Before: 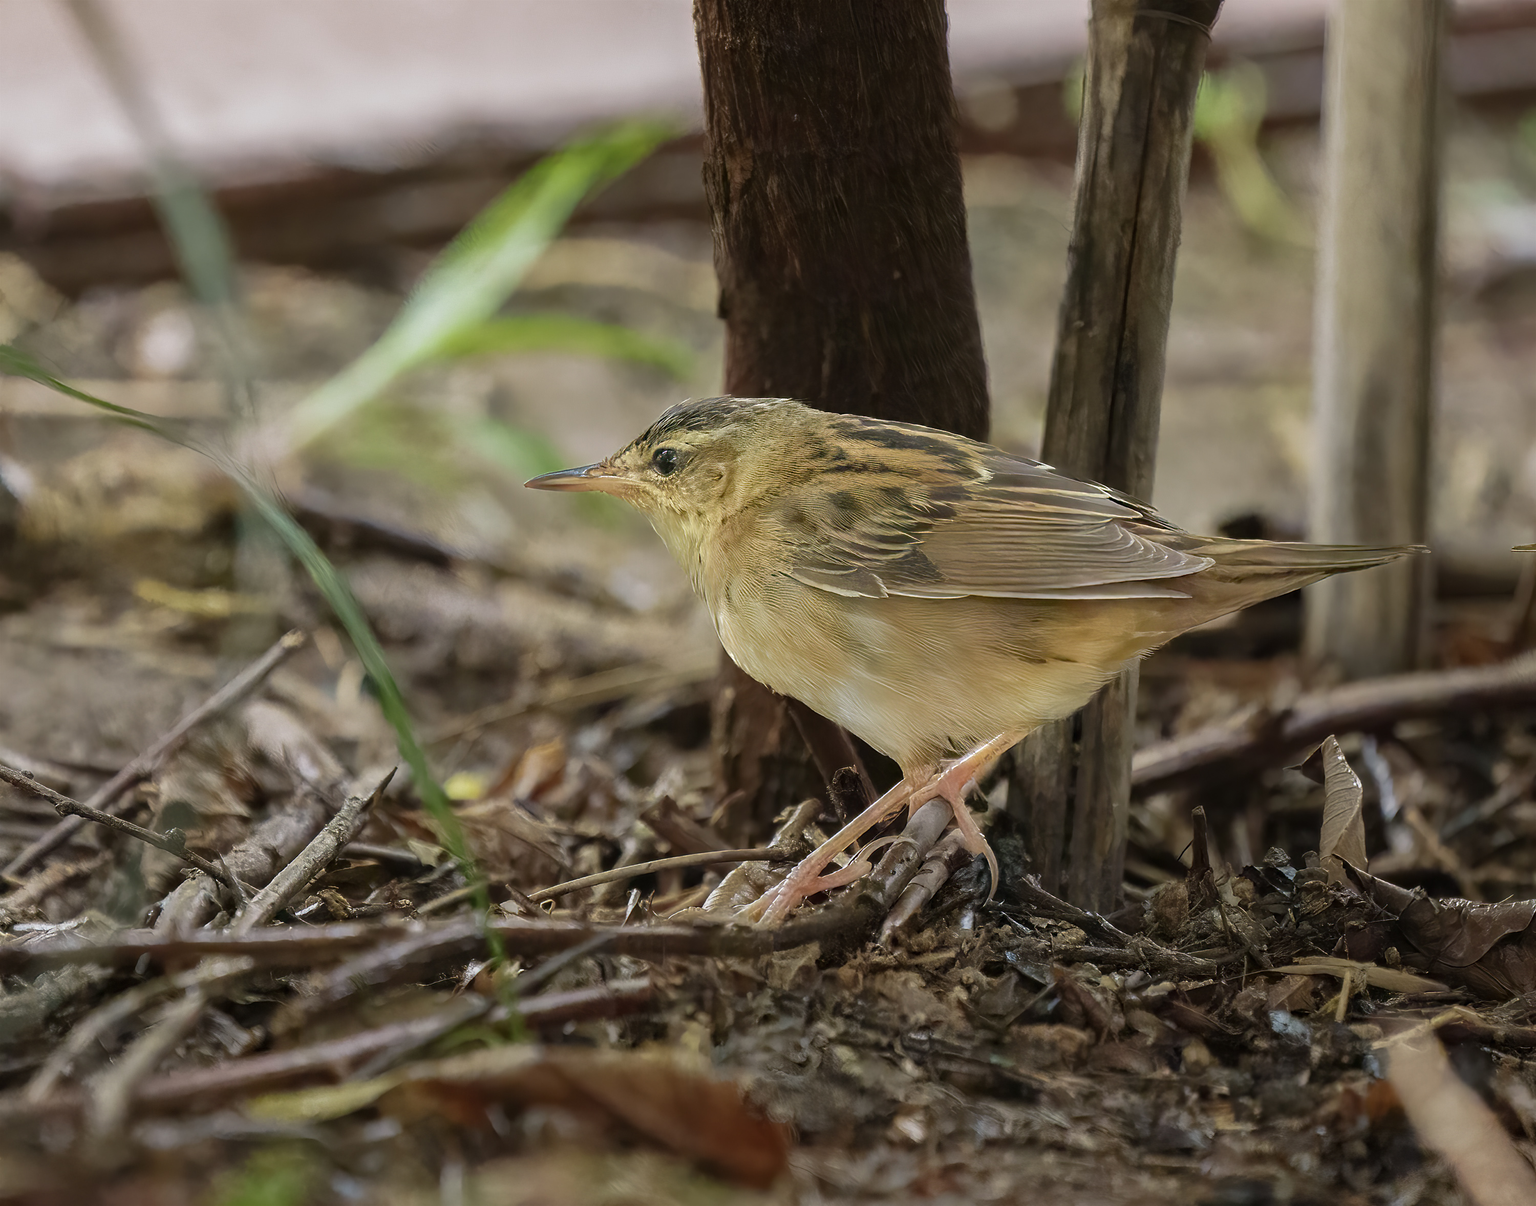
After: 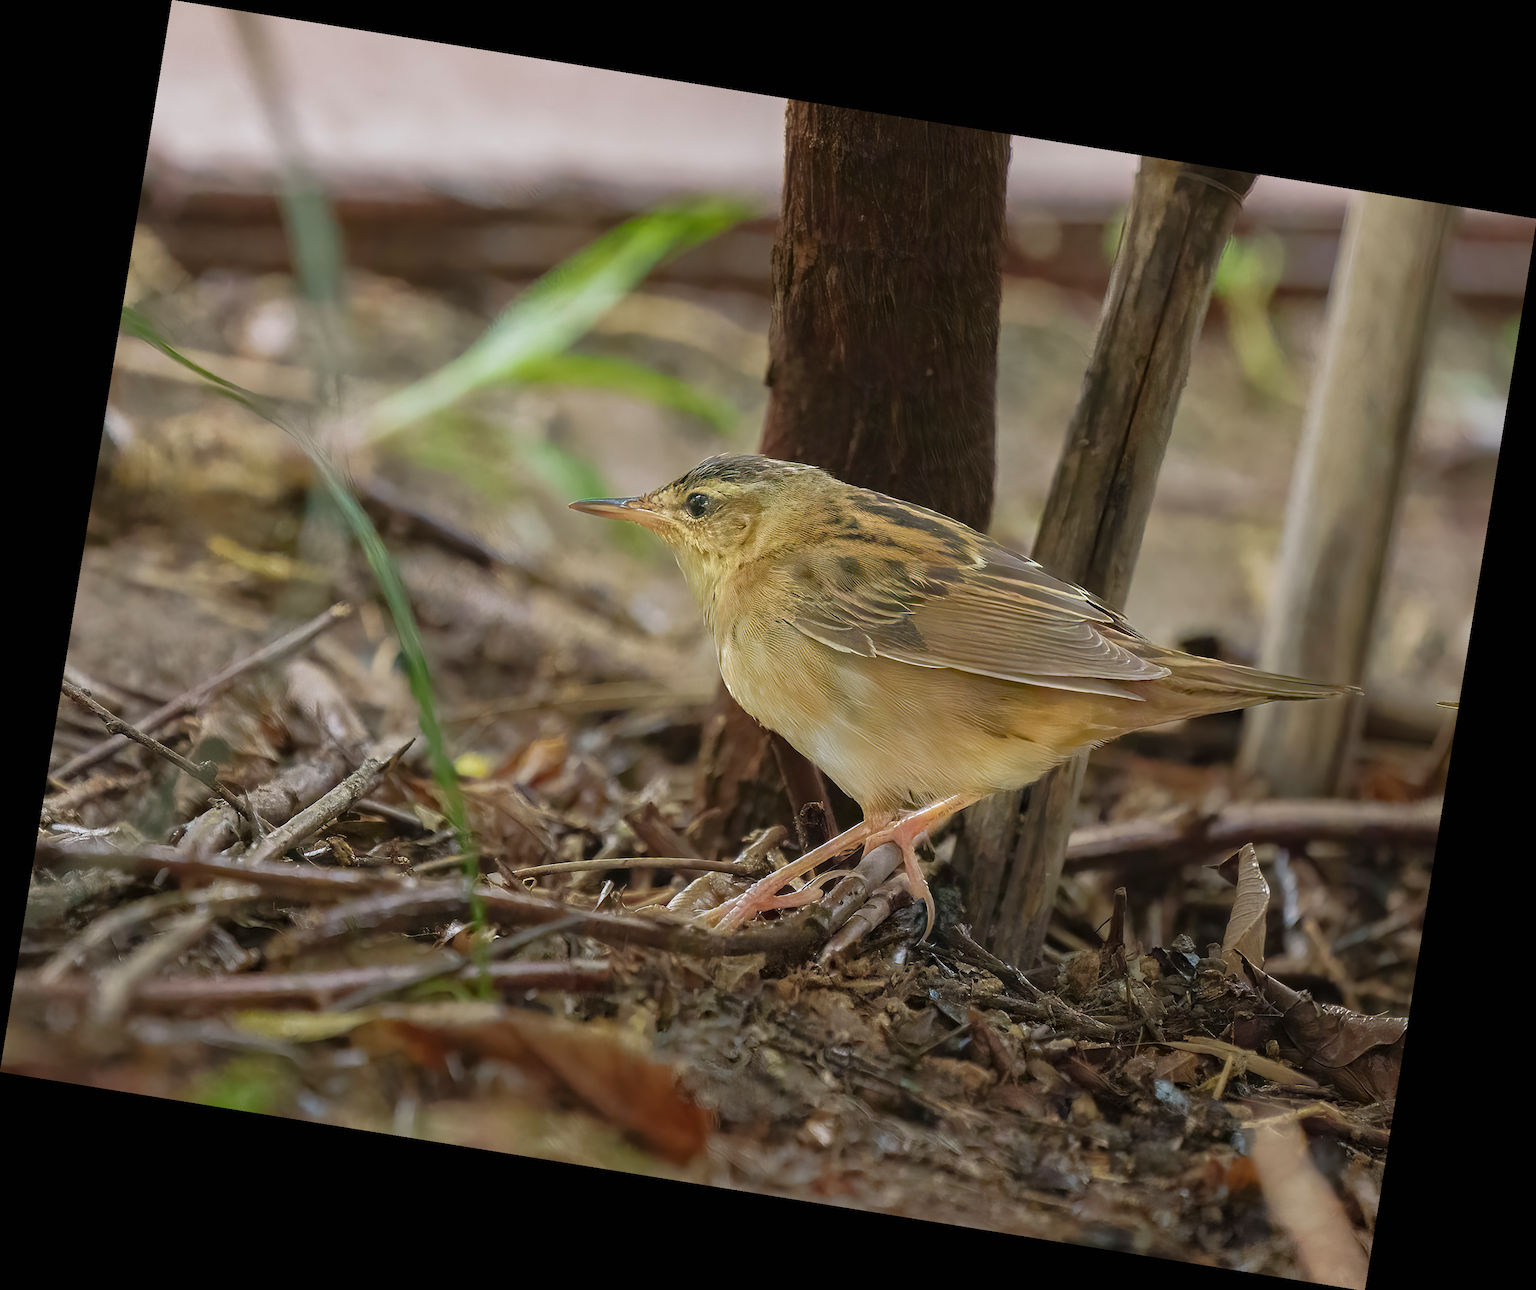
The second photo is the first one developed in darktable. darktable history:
rotate and perspective: rotation 9.12°, automatic cropping off
exposure: black level correction 0, exposure 0.7 EV, compensate exposure bias true, compensate highlight preservation false
rgb curve: curves: ch0 [(0, 0) (0.053, 0.068) (0.122, 0.128) (1, 1)]
